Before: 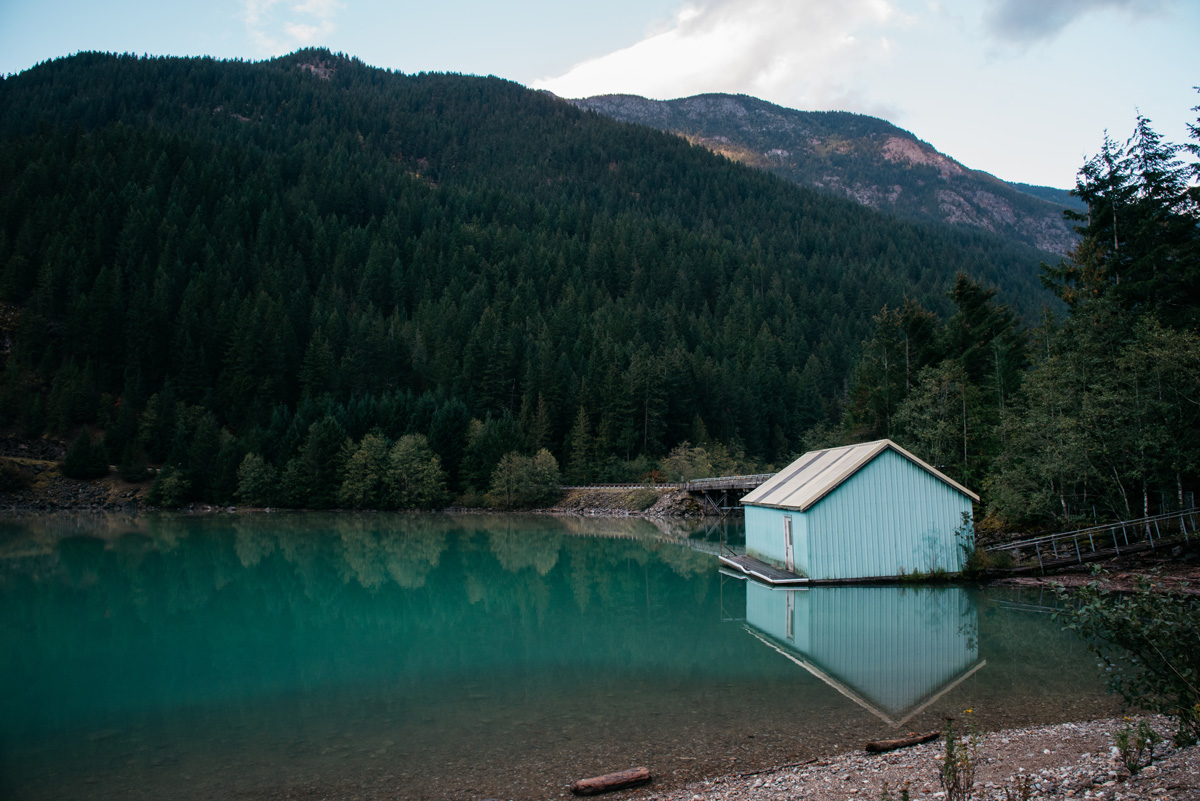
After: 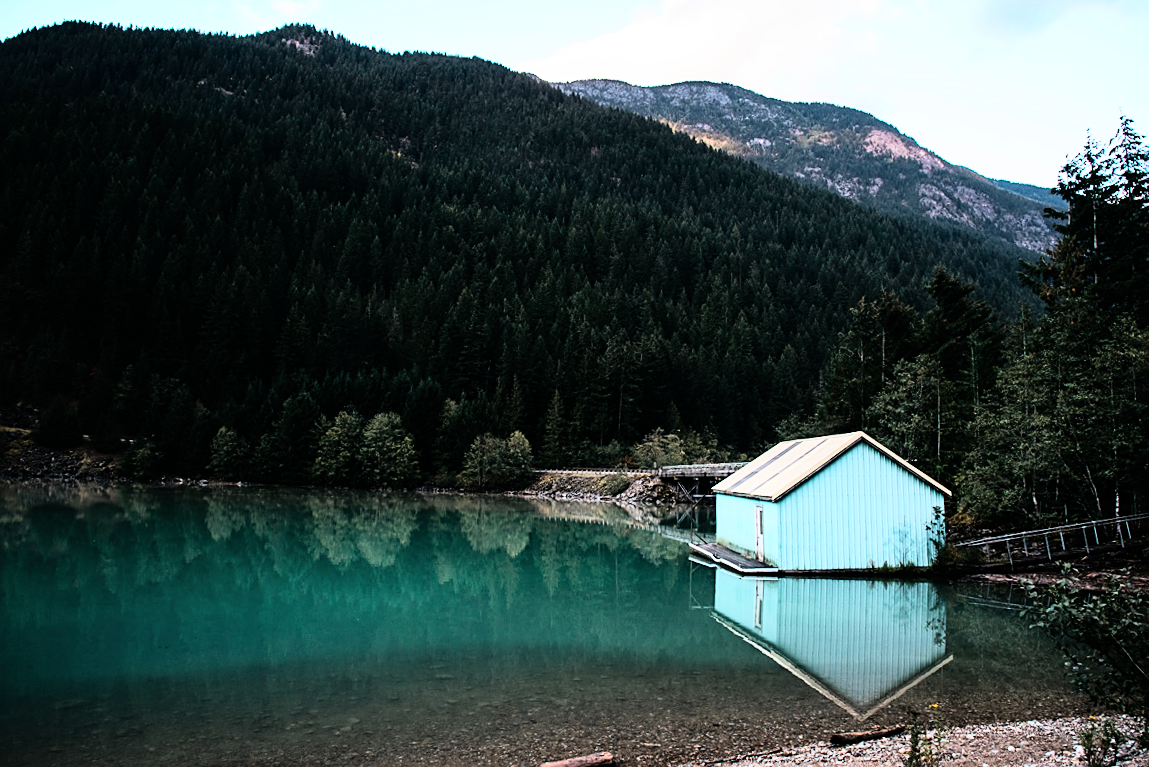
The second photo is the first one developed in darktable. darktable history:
crop and rotate: angle -1.69°
rgb curve: curves: ch0 [(0, 0) (0.21, 0.15) (0.24, 0.21) (0.5, 0.75) (0.75, 0.96) (0.89, 0.99) (1, 1)]; ch1 [(0, 0.02) (0.21, 0.13) (0.25, 0.2) (0.5, 0.67) (0.75, 0.9) (0.89, 0.97) (1, 1)]; ch2 [(0, 0.02) (0.21, 0.13) (0.25, 0.2) (0.5, 0.67) (0.75, 0.9) (0.89, 0.97) (1, 1)], compensate middle gray true
shadows and highlights: shadows 25, highlights -25
sharpen: on, module defaults
